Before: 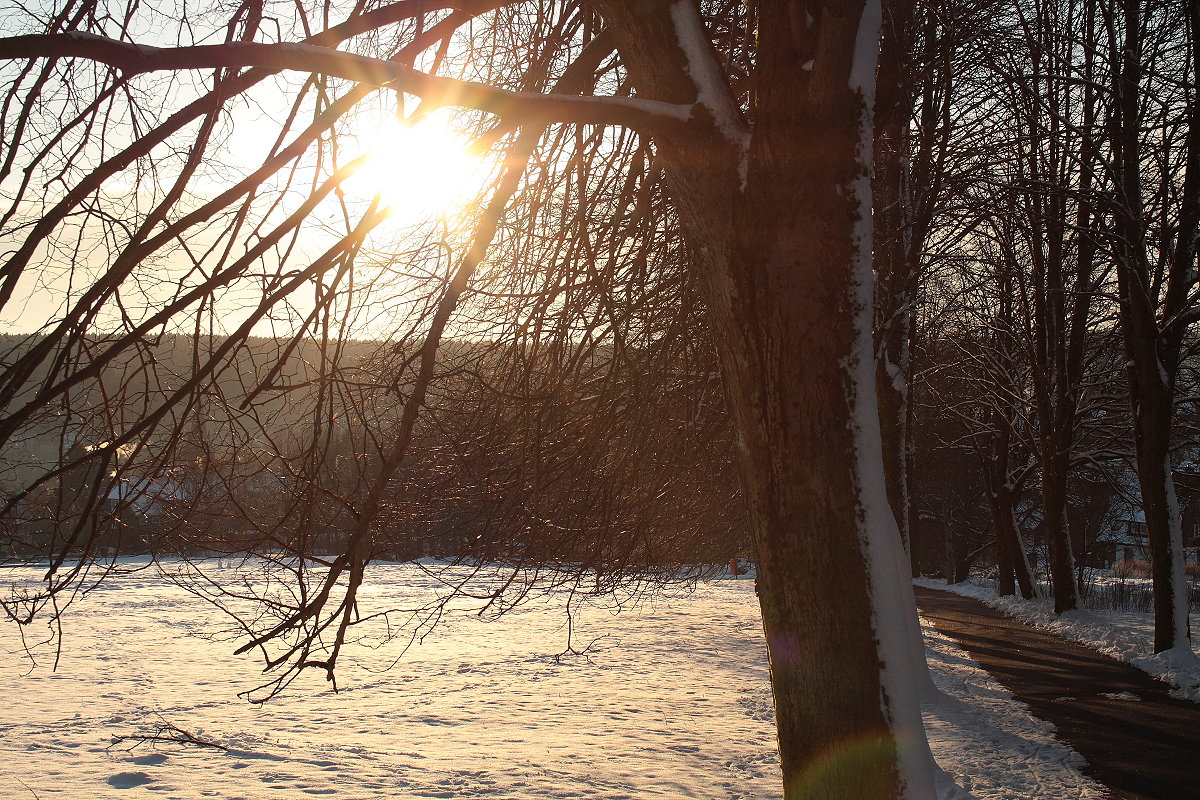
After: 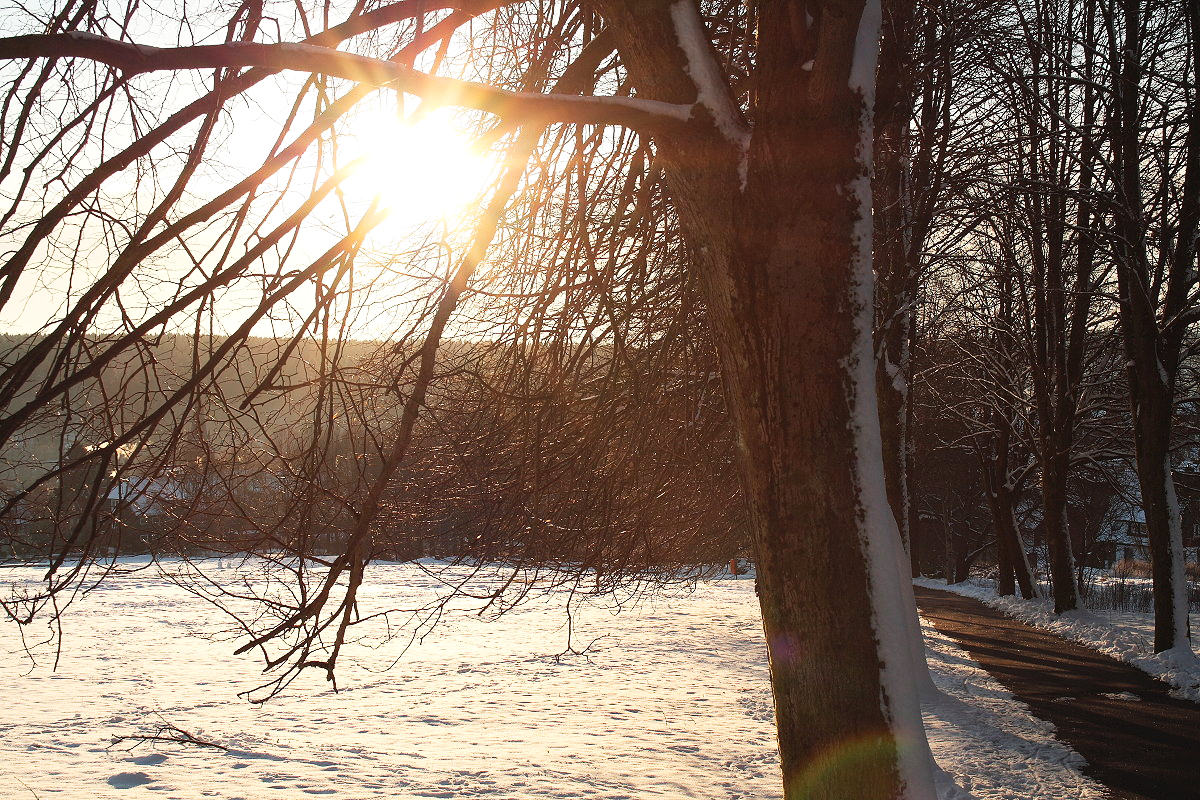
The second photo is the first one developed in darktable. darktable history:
exposure: exposure 0.373 EV, compensate highlight preservation false
tone curve: curves: ch0 [(0, 0.013) (0.104, 0.103) (0.258, 0.267) (0.448, 0.487) (0.709, 0.794) (0.886, 0.922) (0.994, 0.971)]; ch1 [(0, 0) (0.335, 0.298) (0.446, 0.413) (0.488, 0.484) (0.515, 0.508) (0.566, 0.593) (0.635, 0.661) (1, 1)]; ch2 [(0, 0) (0.314, 0.301) (0.437, 0.403) (0.502, 0.494) (0.528, 0.54) (0.557, 0.559) (0.612, 0.62) (0.715, 0.691) (1, 1)], preserve colors none
